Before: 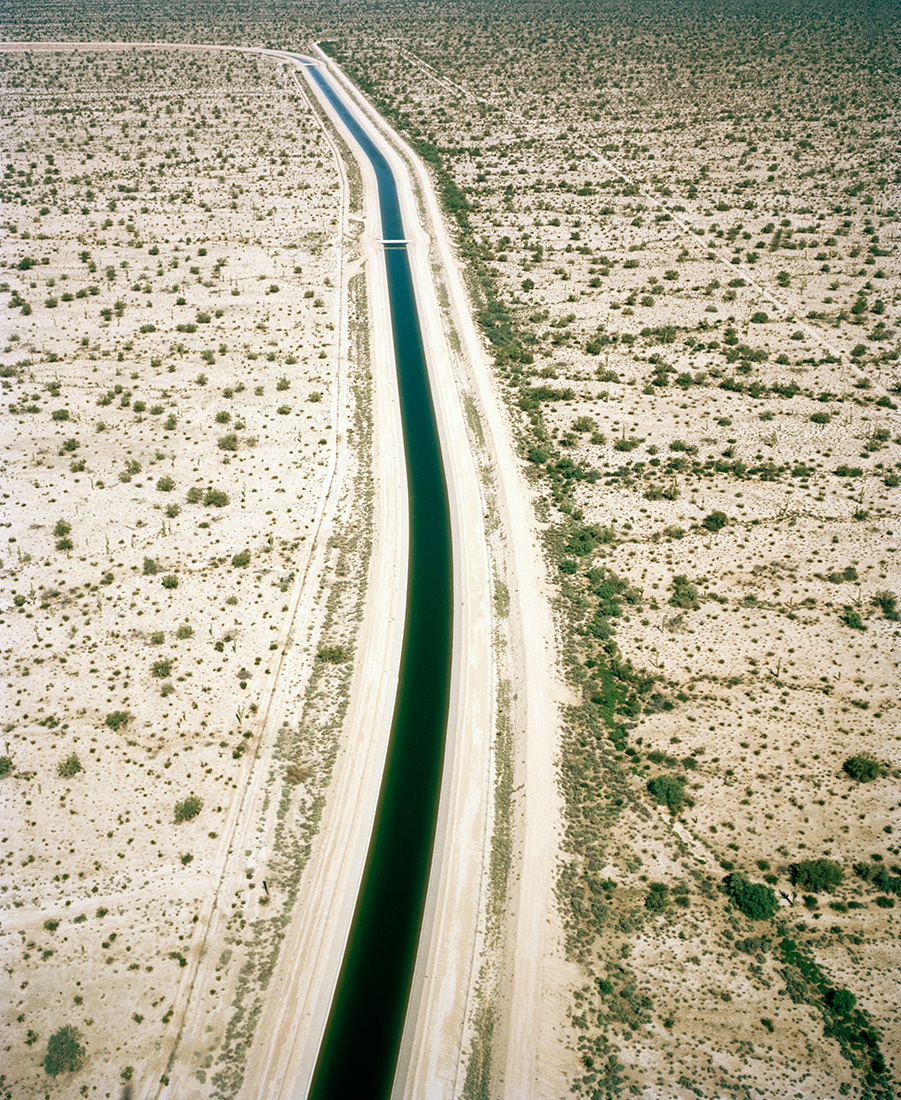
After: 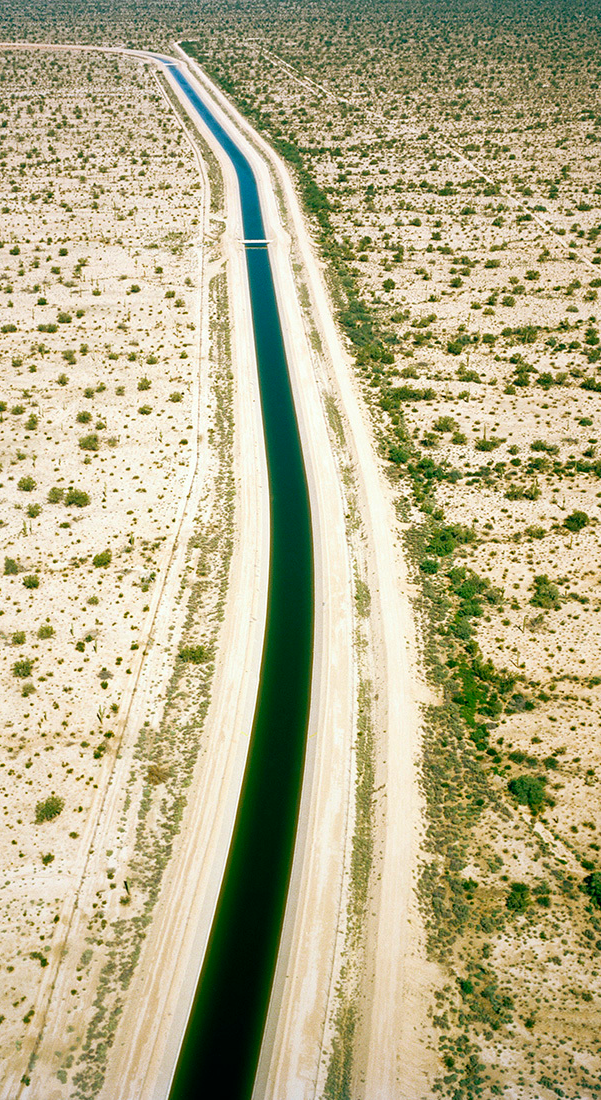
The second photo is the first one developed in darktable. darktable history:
color balance rgb: linear chroma grading › global chroma 15%, perceptual saturation grading › global saturation 30%
crop and rotate: left 15.446%, right 17.836%
